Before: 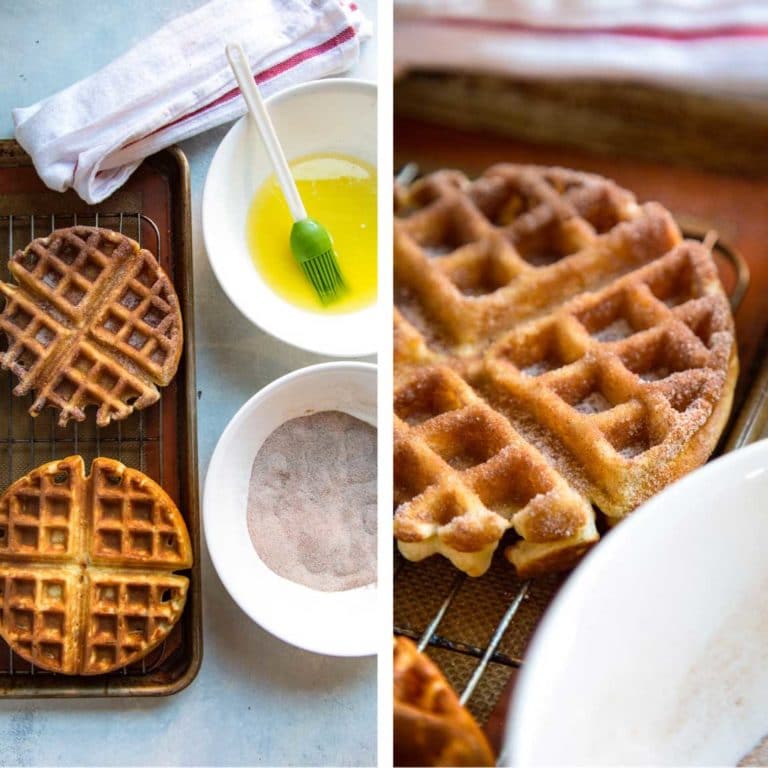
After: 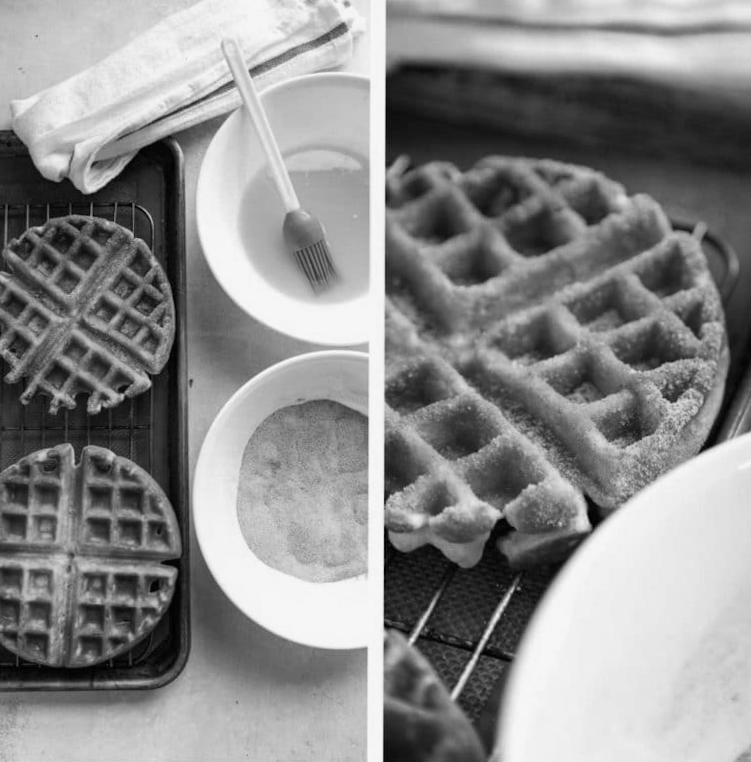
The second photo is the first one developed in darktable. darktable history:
color calibration: output gray [0.18, 0.41, 0.41, 0], gray › normalize channels true, illuminant same as pipeline (D50), adaptation XYZ, x 0.346, y 0.359, gamut compression 0
rotate and perspective: rotation 0.226°, lens shift (vertical) -0.042, crop left 0.023, crop right 0.982, crop top 0.006, crop bottom 0.994
